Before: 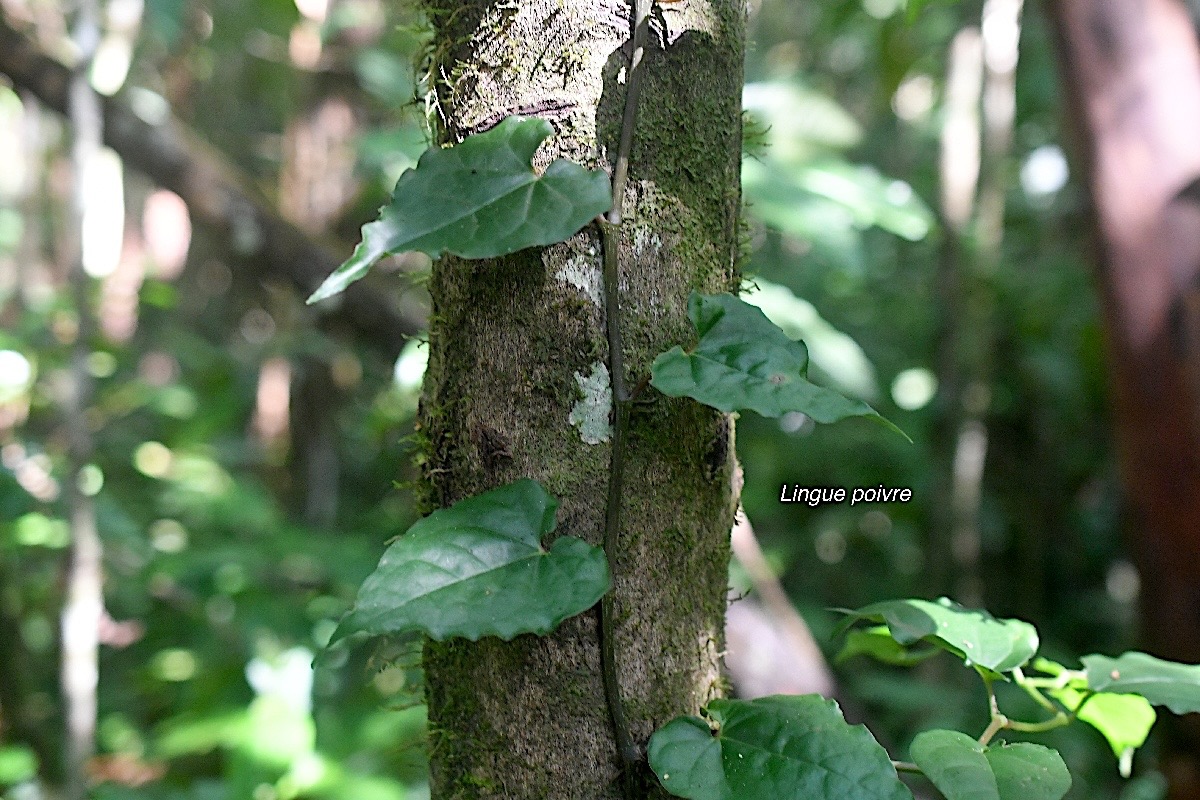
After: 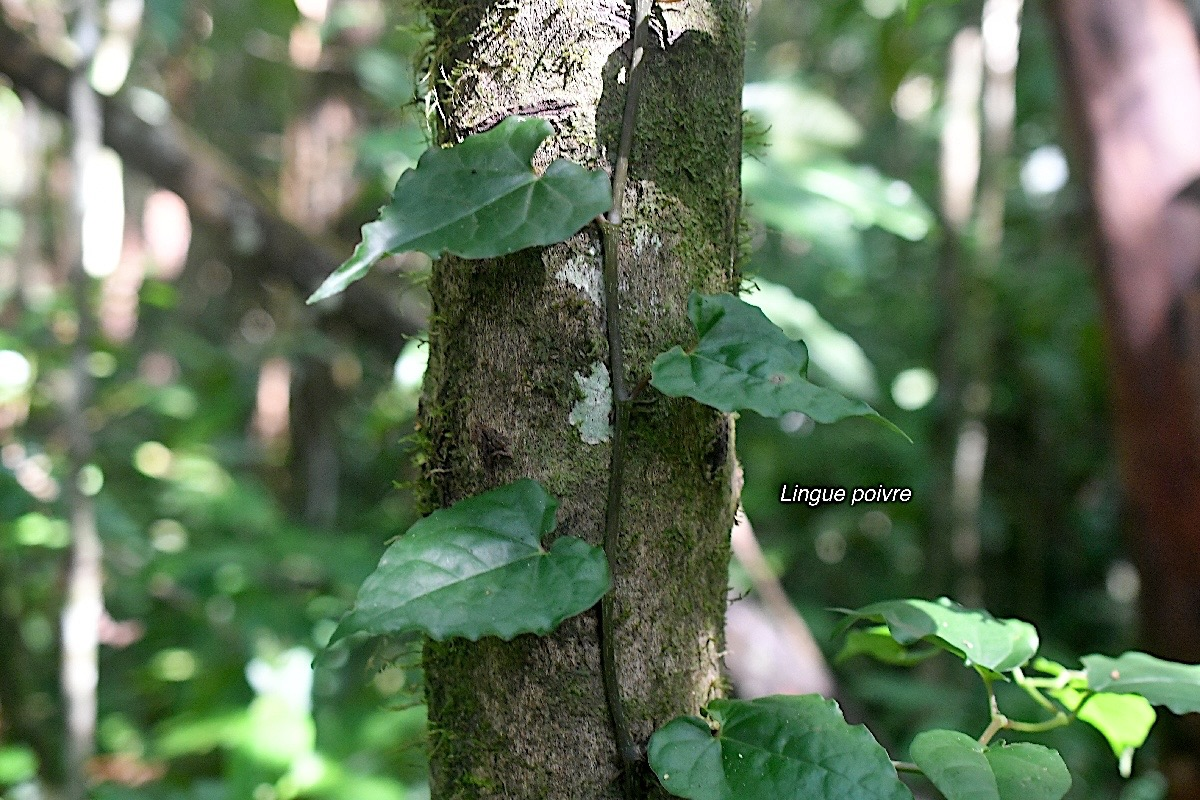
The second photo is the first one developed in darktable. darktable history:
shadows and highlights: shadows 32.9, highlights -46.71, compress 50%, soften with gaussian
